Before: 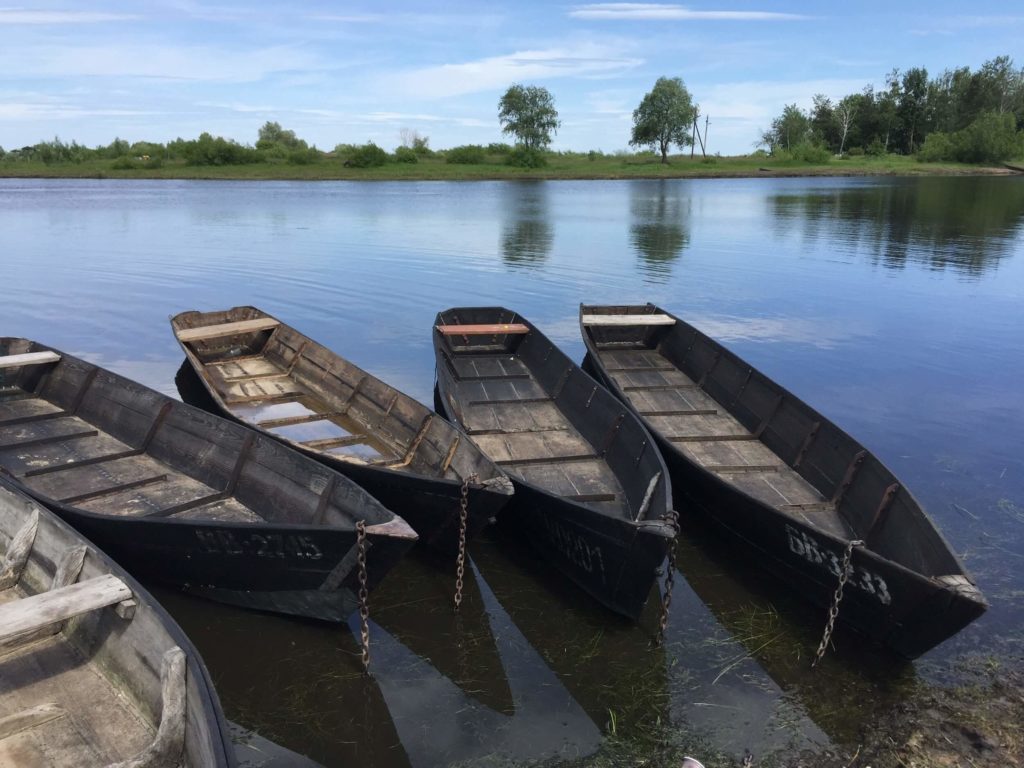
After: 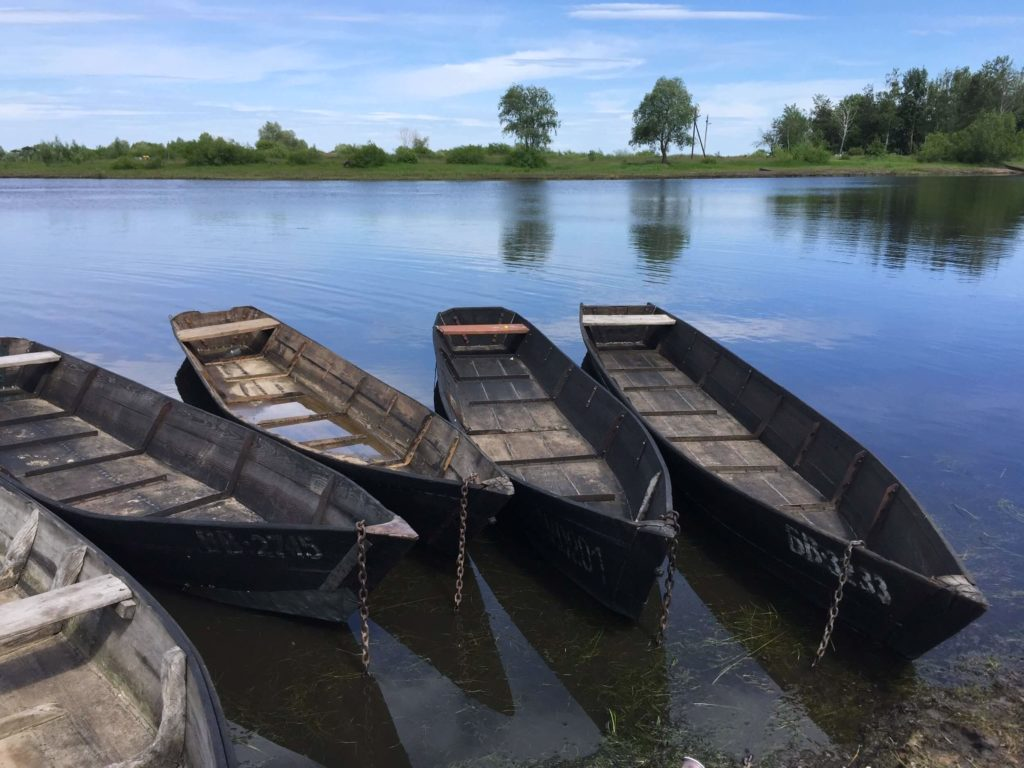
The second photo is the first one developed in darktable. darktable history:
white balance: red 1.004, blue 1.024
tone equalizer: on, module defaults
vibrance: vibrance 67%
